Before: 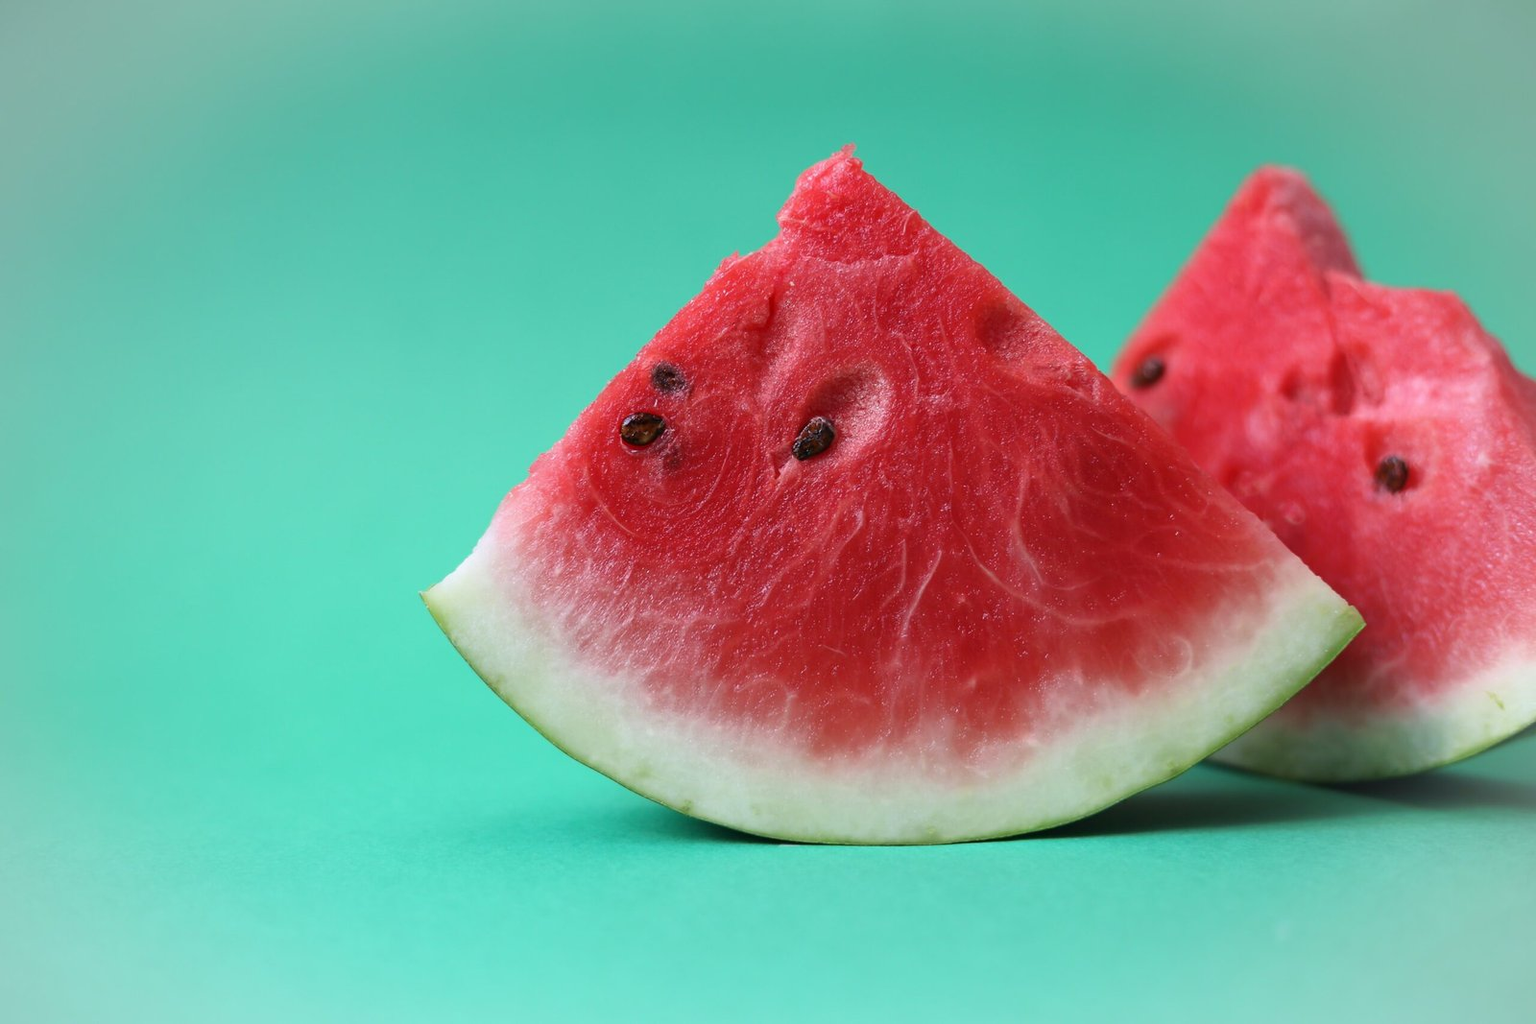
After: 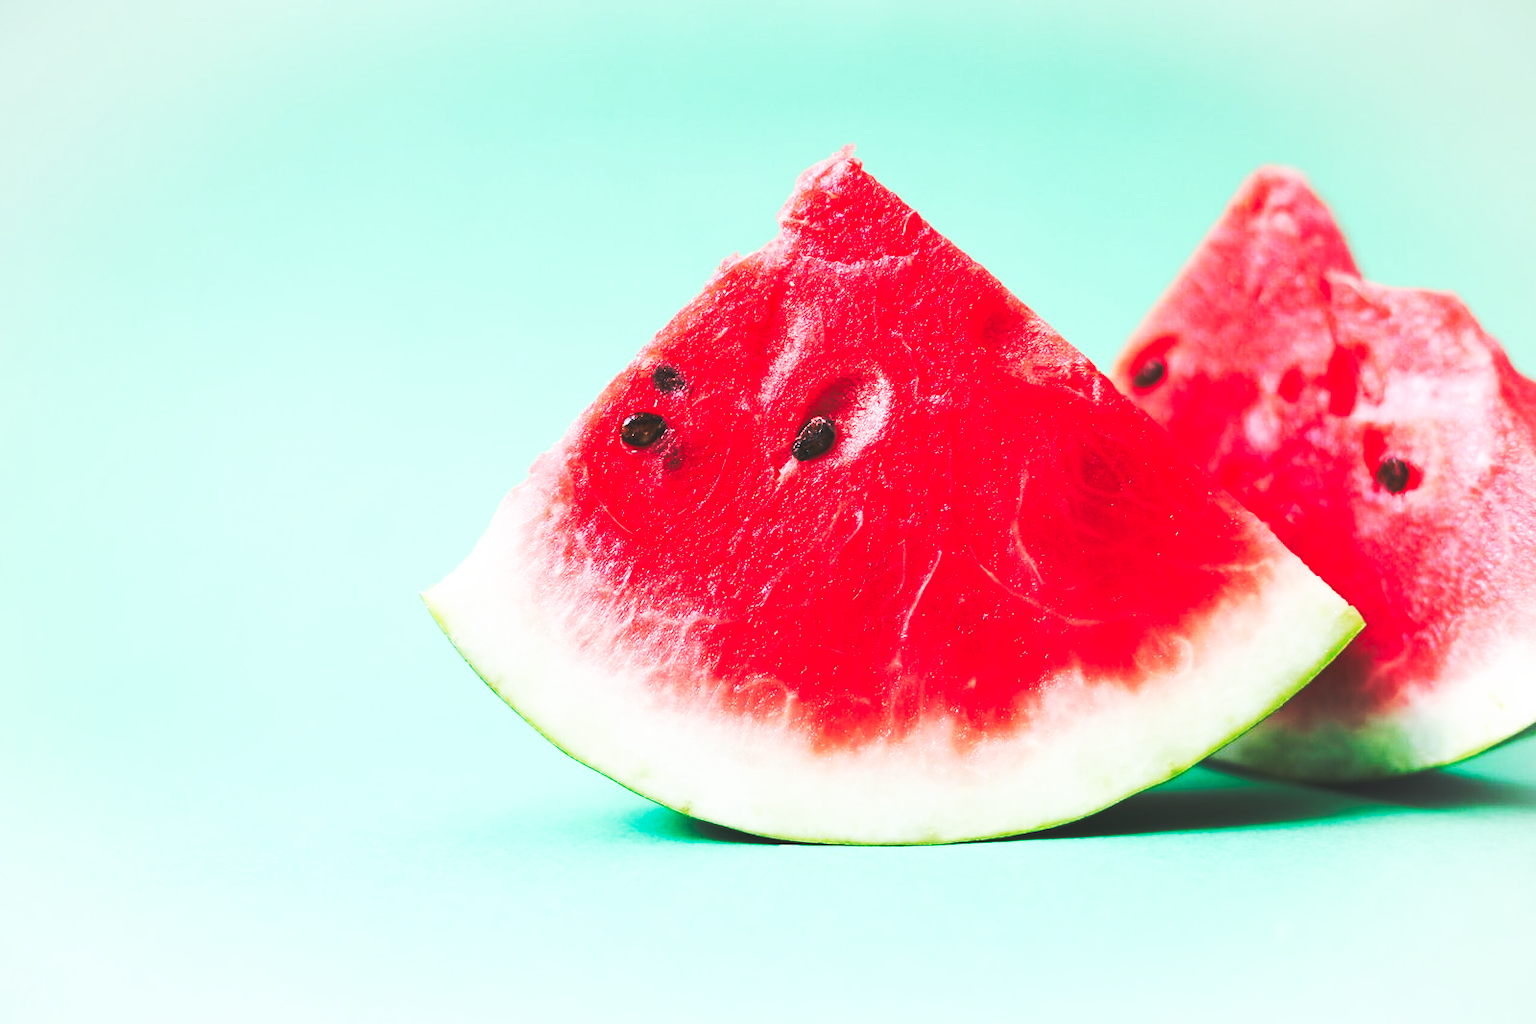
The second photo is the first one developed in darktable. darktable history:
base curve: curves: ch0 [(0, 0.015) (0.085, 0.116) (0.134, 0.298) (0.19, 0.545) (0.296, 0.764) (0.599, 0.982) (1, 1)], preserve colors none
color calibration: x 0.342, y 0.355, temperature 5146 K
